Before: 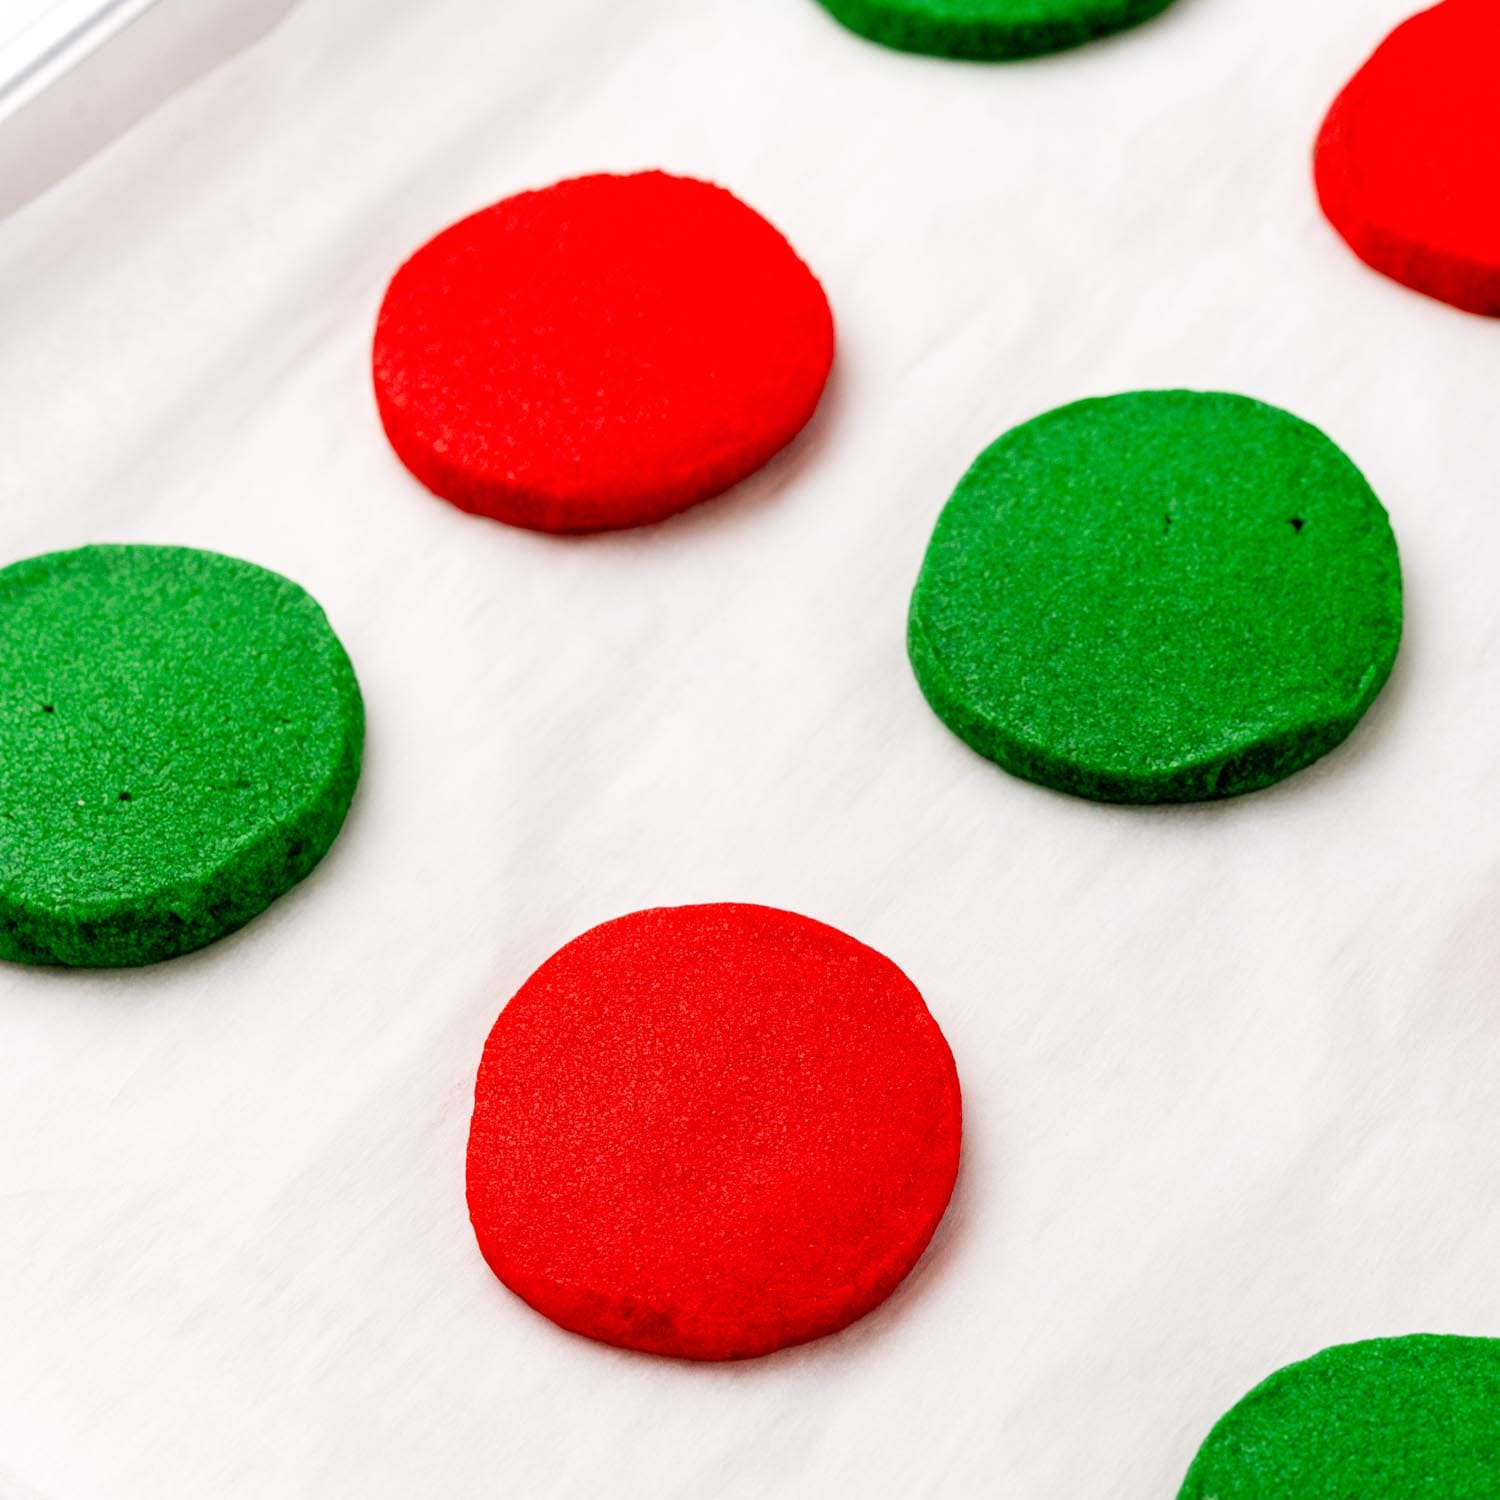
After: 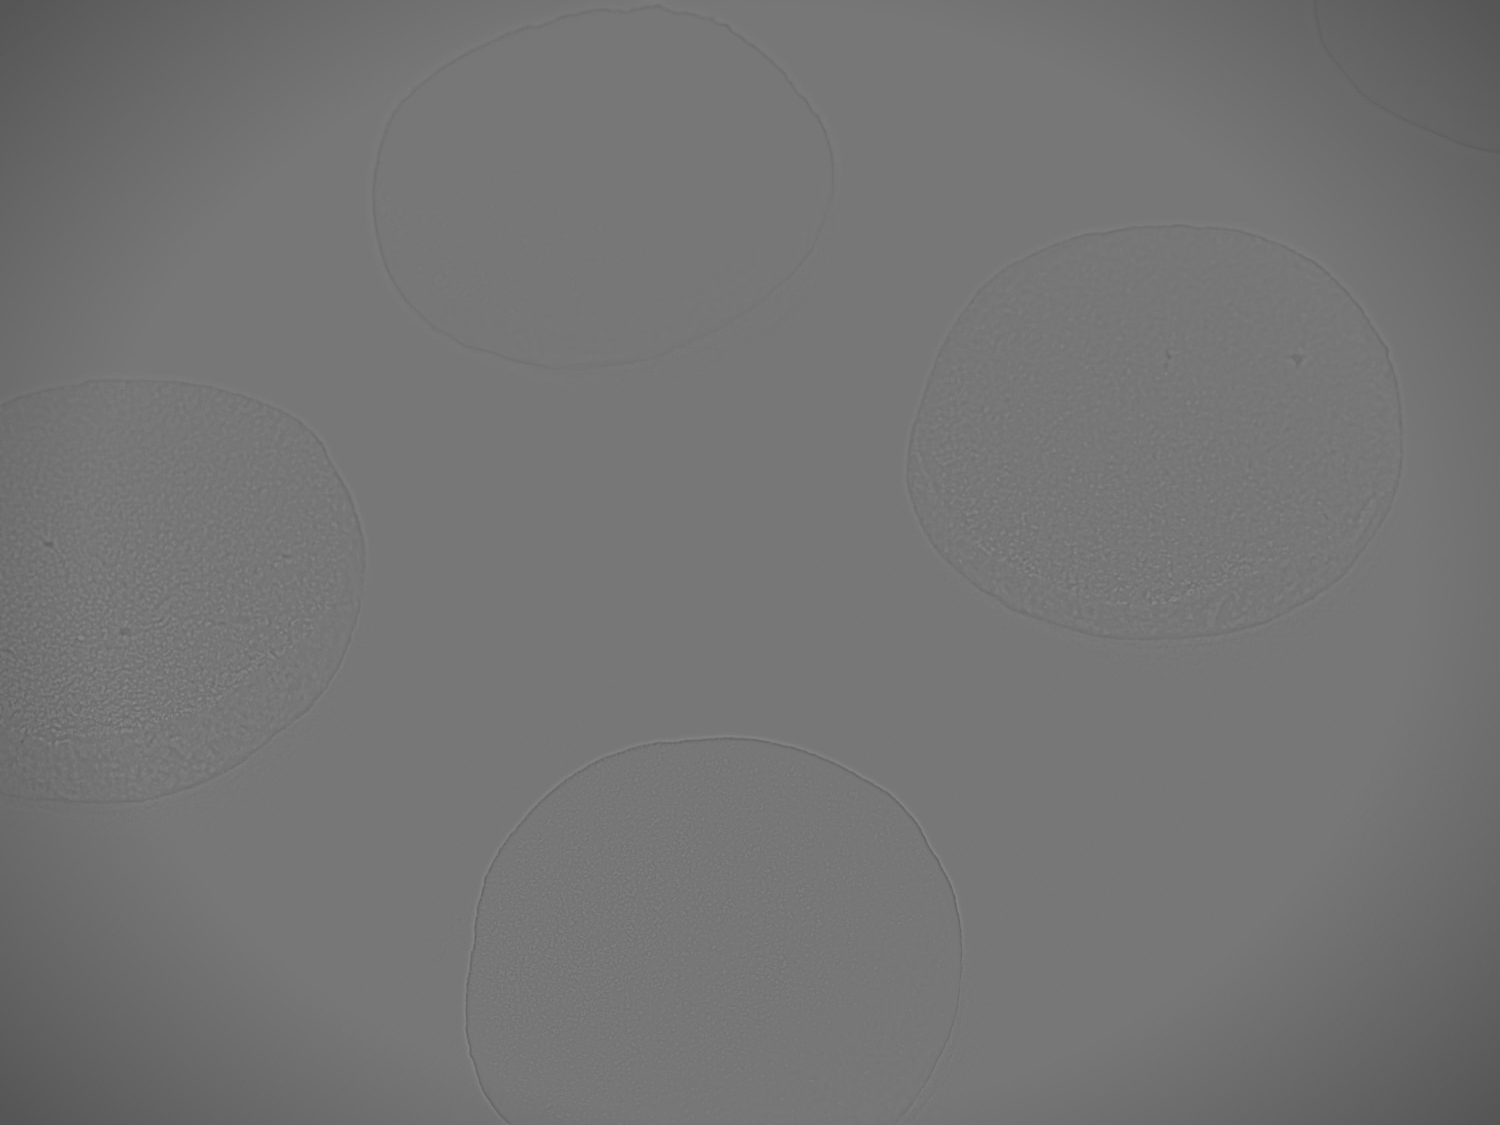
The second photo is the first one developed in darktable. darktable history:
crop: top 11.038%, bottom 13.962%
highpass: sharpness 5.84%, contrast boost 8.44%
vignetting: fall-off start 88.53%, fall-off radius 44.2%, saturation 0.376, width/height ratio 1.161
local contrast: mode bilateral grid, contrast 15, coarseness 36, detail 105%, midtone range 0.2
